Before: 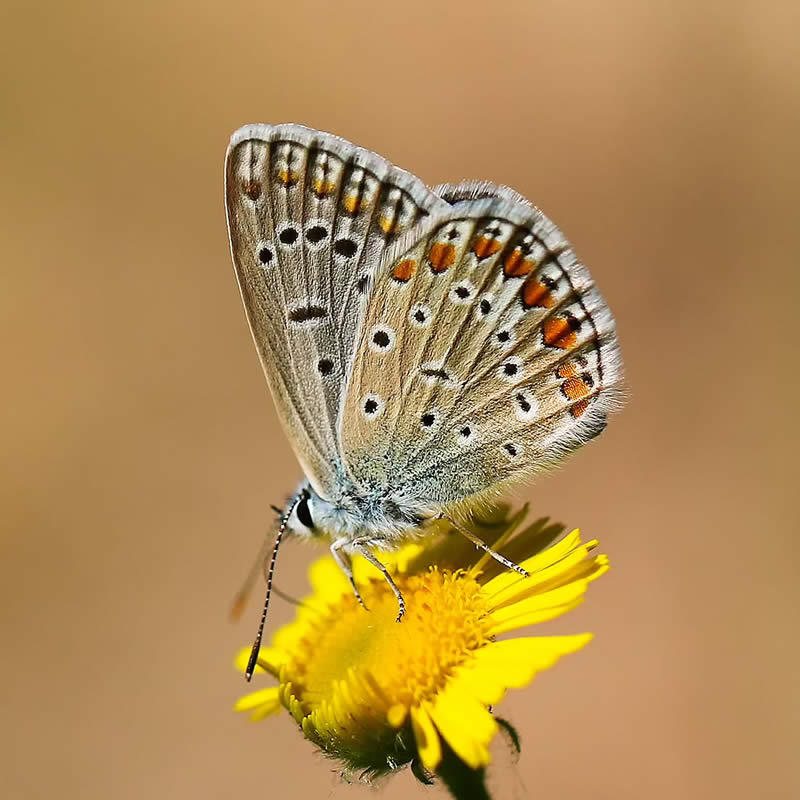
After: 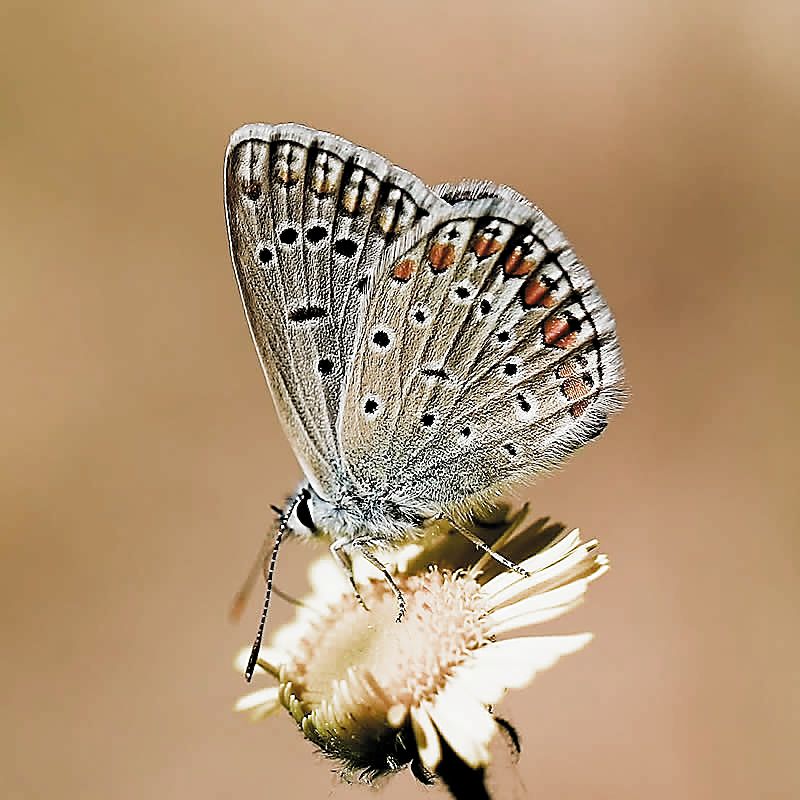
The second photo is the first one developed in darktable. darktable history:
contrast brightness saturation: saturation -0.055
filmic rgb: black relative exposure -3.66 EV, white relative exposure 2.44 EV, hardness 3.28, color science v5 (2021), contrast in shadows safe, contrast in highlights safe
sharpen: radius 1.417, amount 1.239, threshold 0.697
